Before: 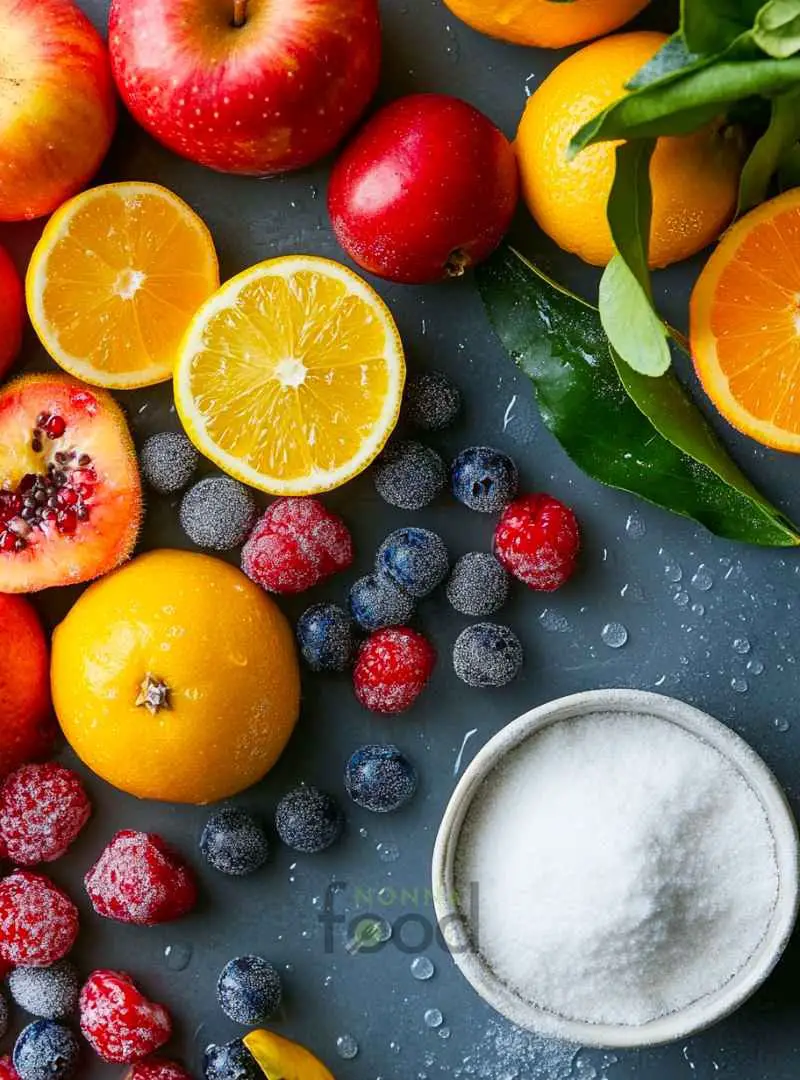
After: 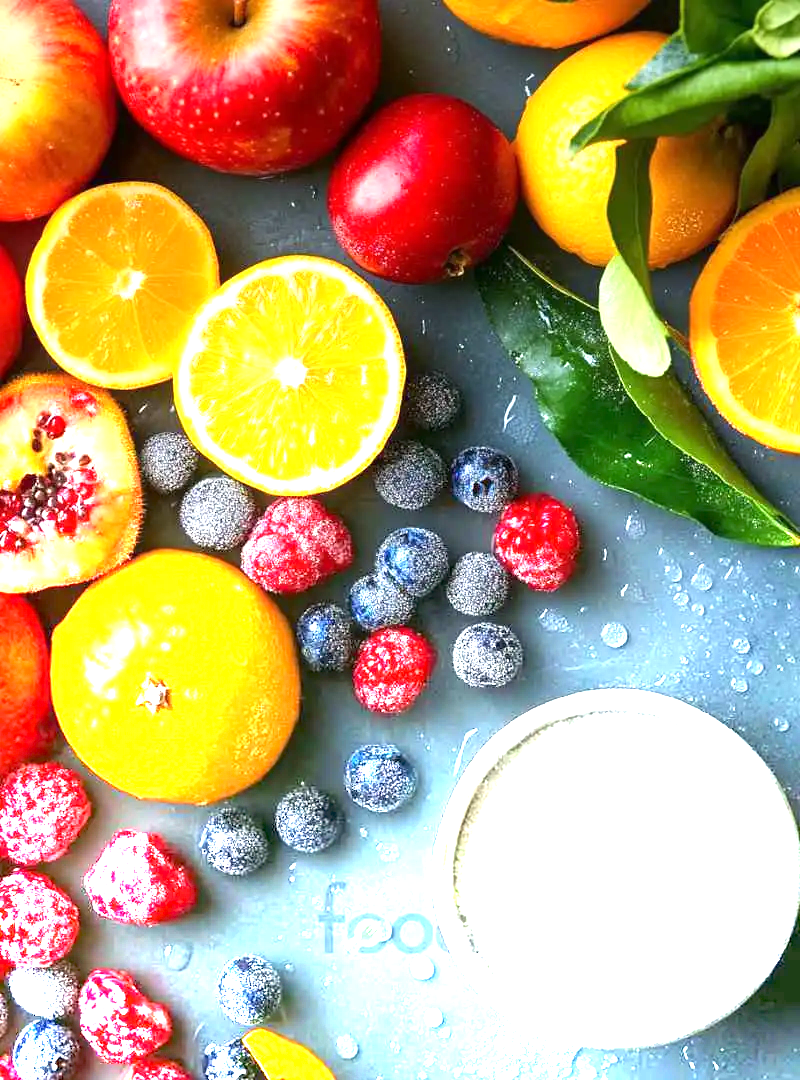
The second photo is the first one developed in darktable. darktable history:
graduated density: density -3.9 EV
exposure: exposure 0.74 EV, compensate highlight preservation false
